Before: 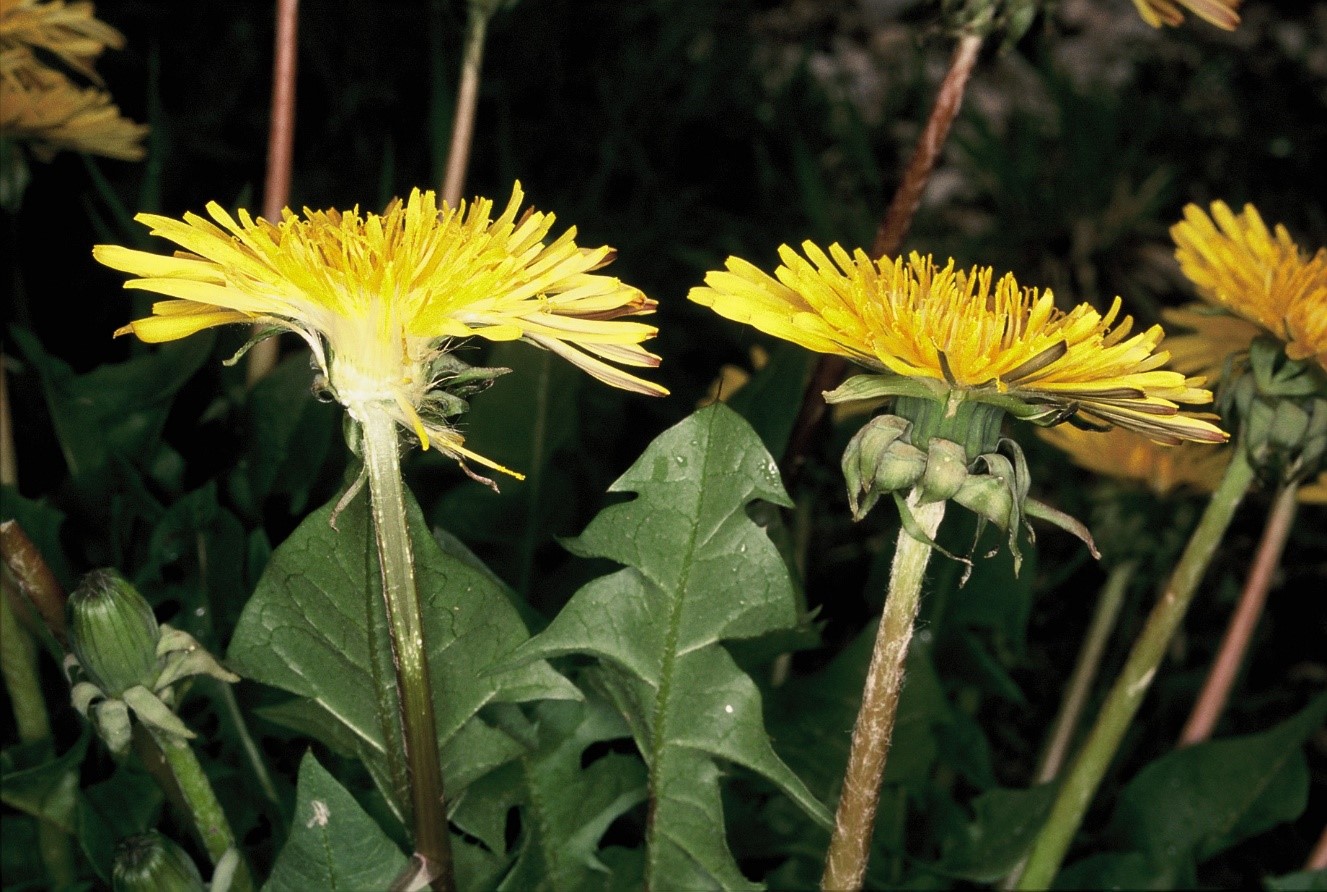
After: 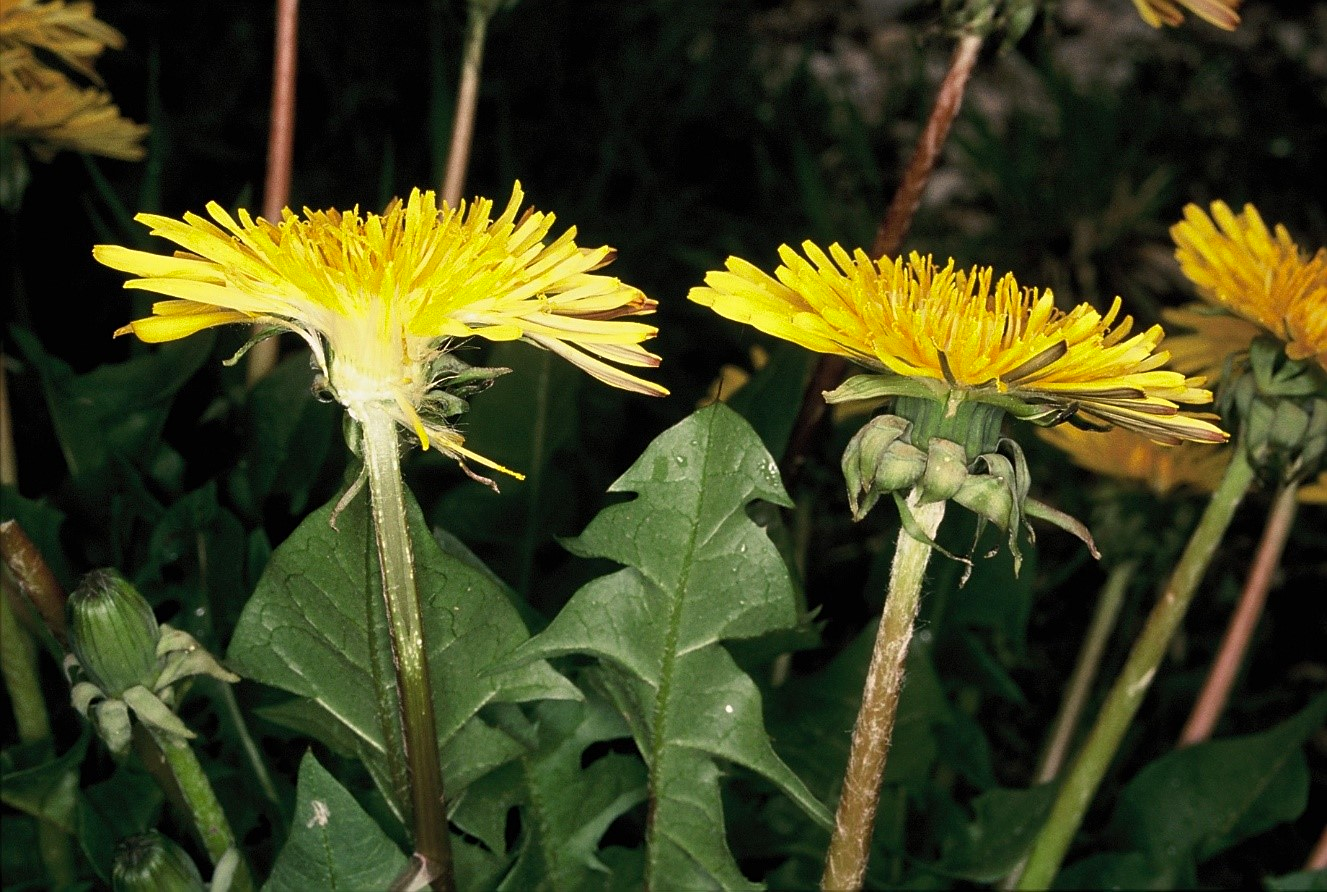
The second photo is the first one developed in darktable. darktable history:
contrast brightness saturation: saturation 0.1
sharpen: amount 0.2
